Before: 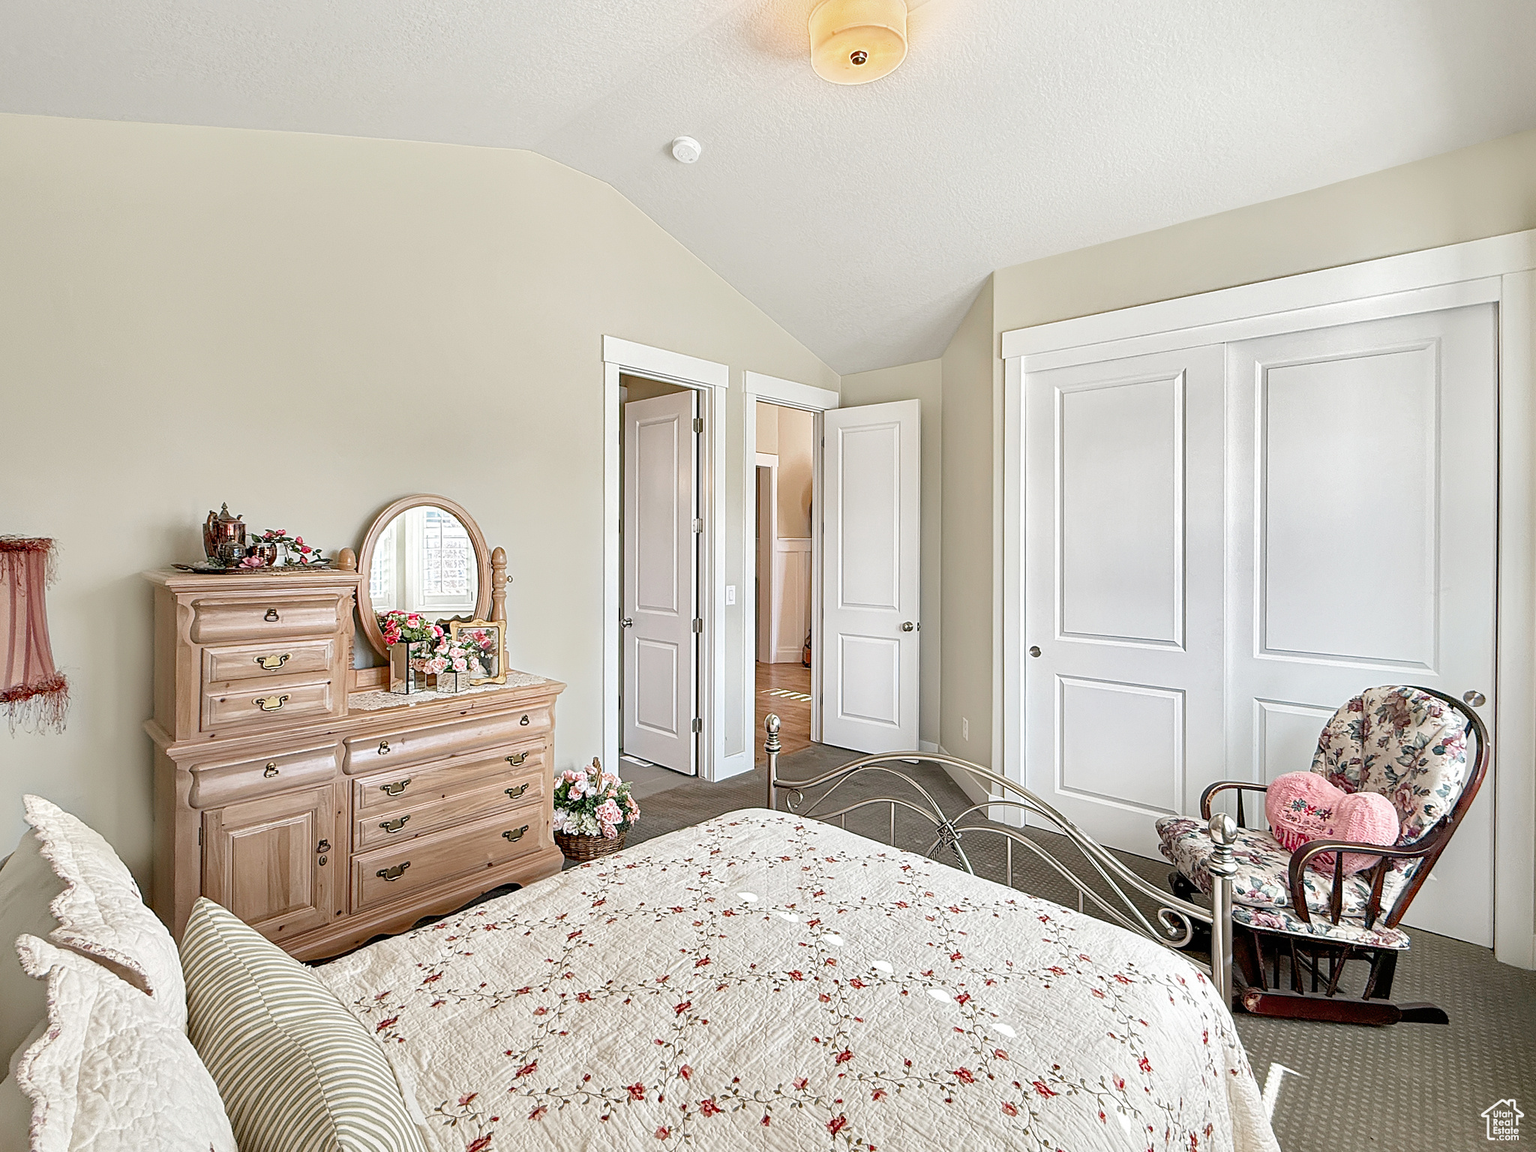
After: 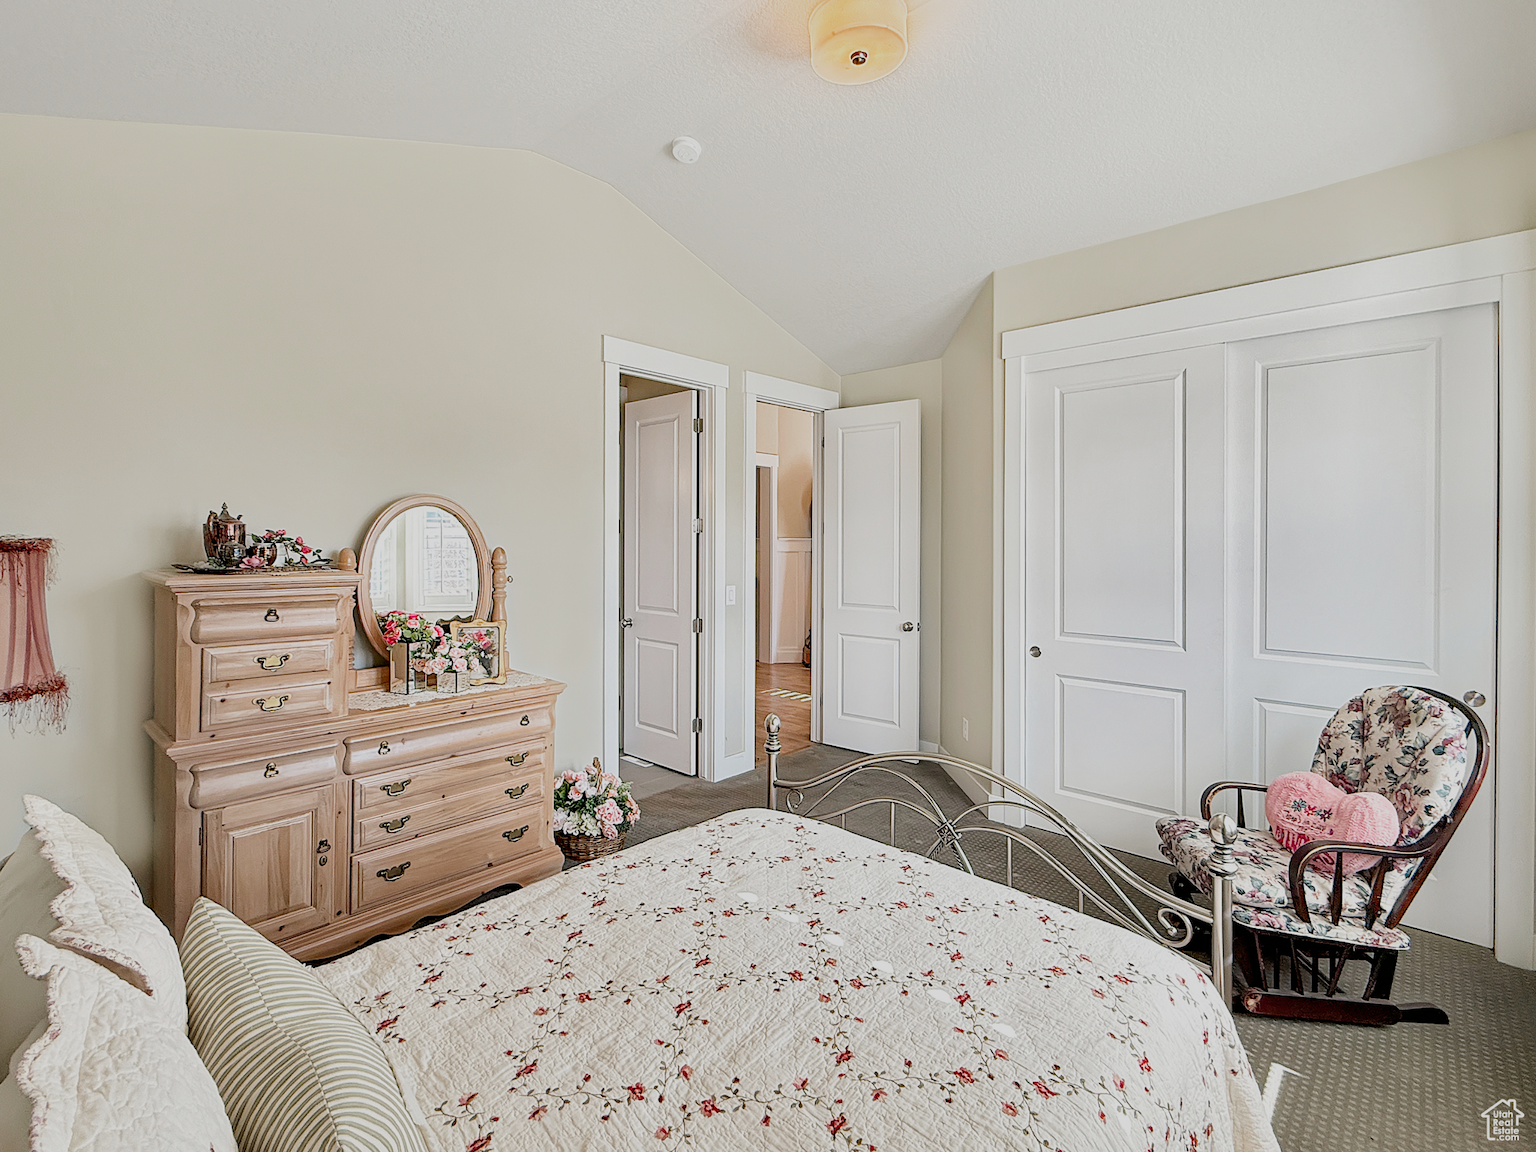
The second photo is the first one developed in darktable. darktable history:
filmic rgb: black relative exposure -7.65 EV, white relative exposure 4.56 EV, hardness 3.61, contrast 1.056, contrast in shadows safe
